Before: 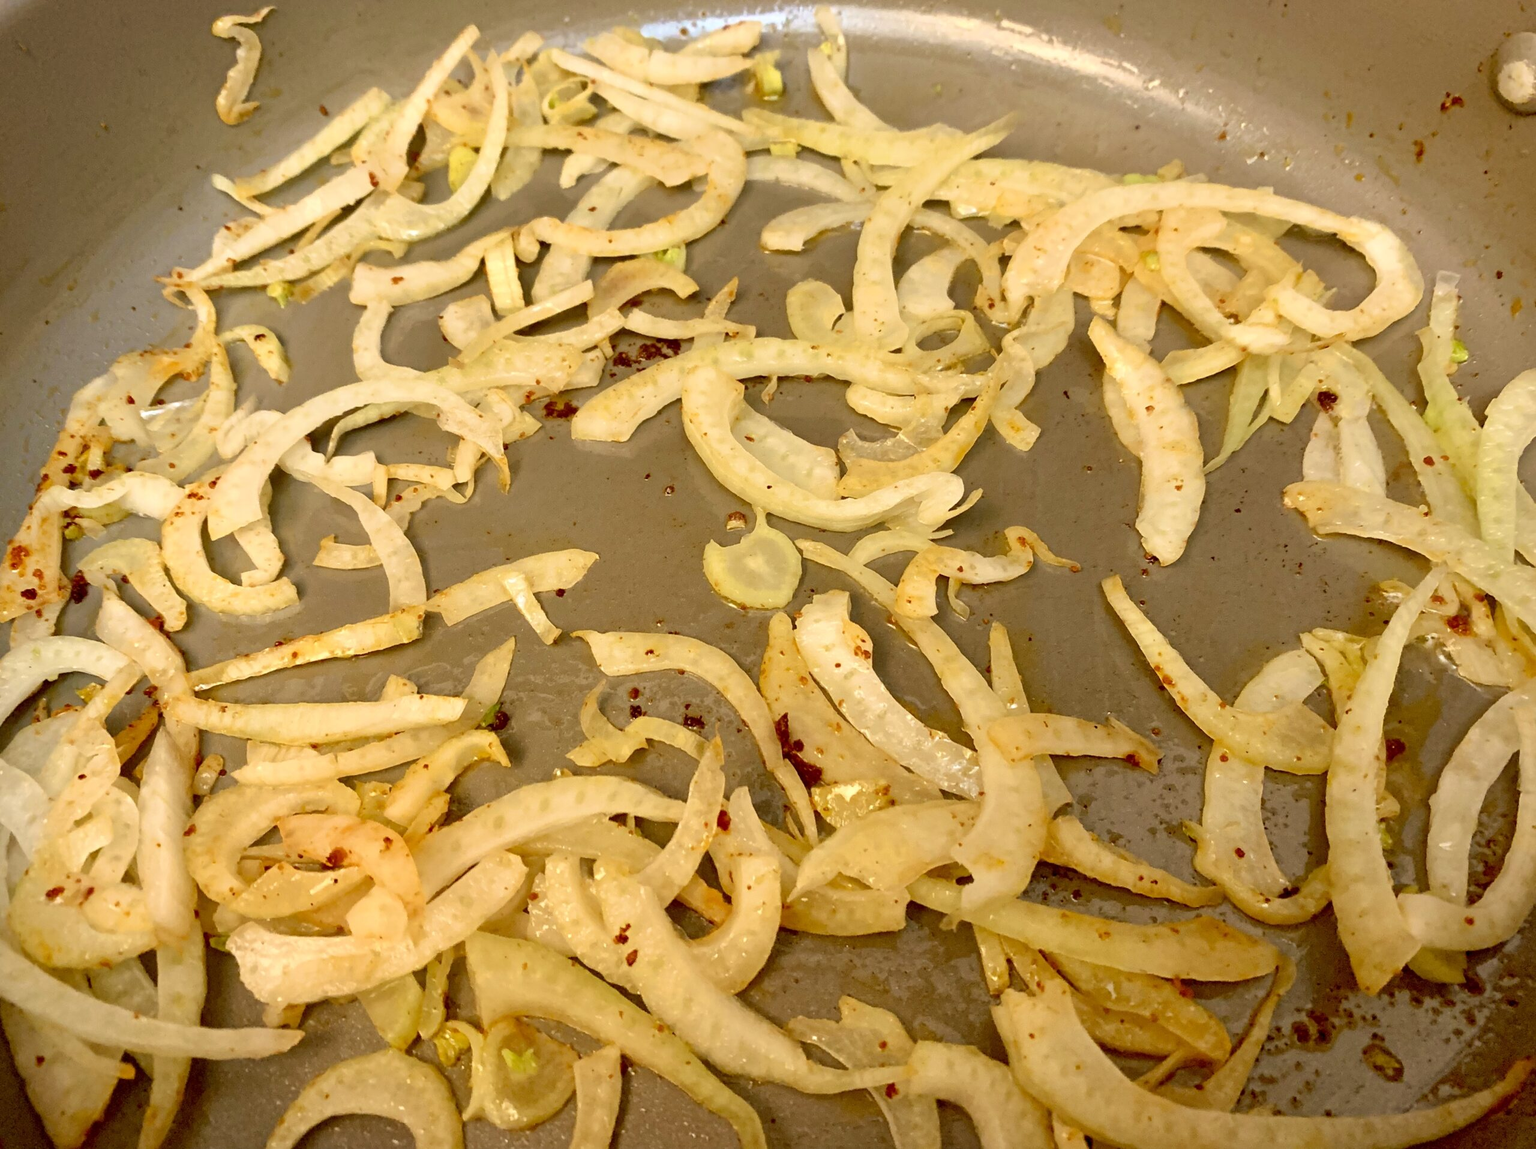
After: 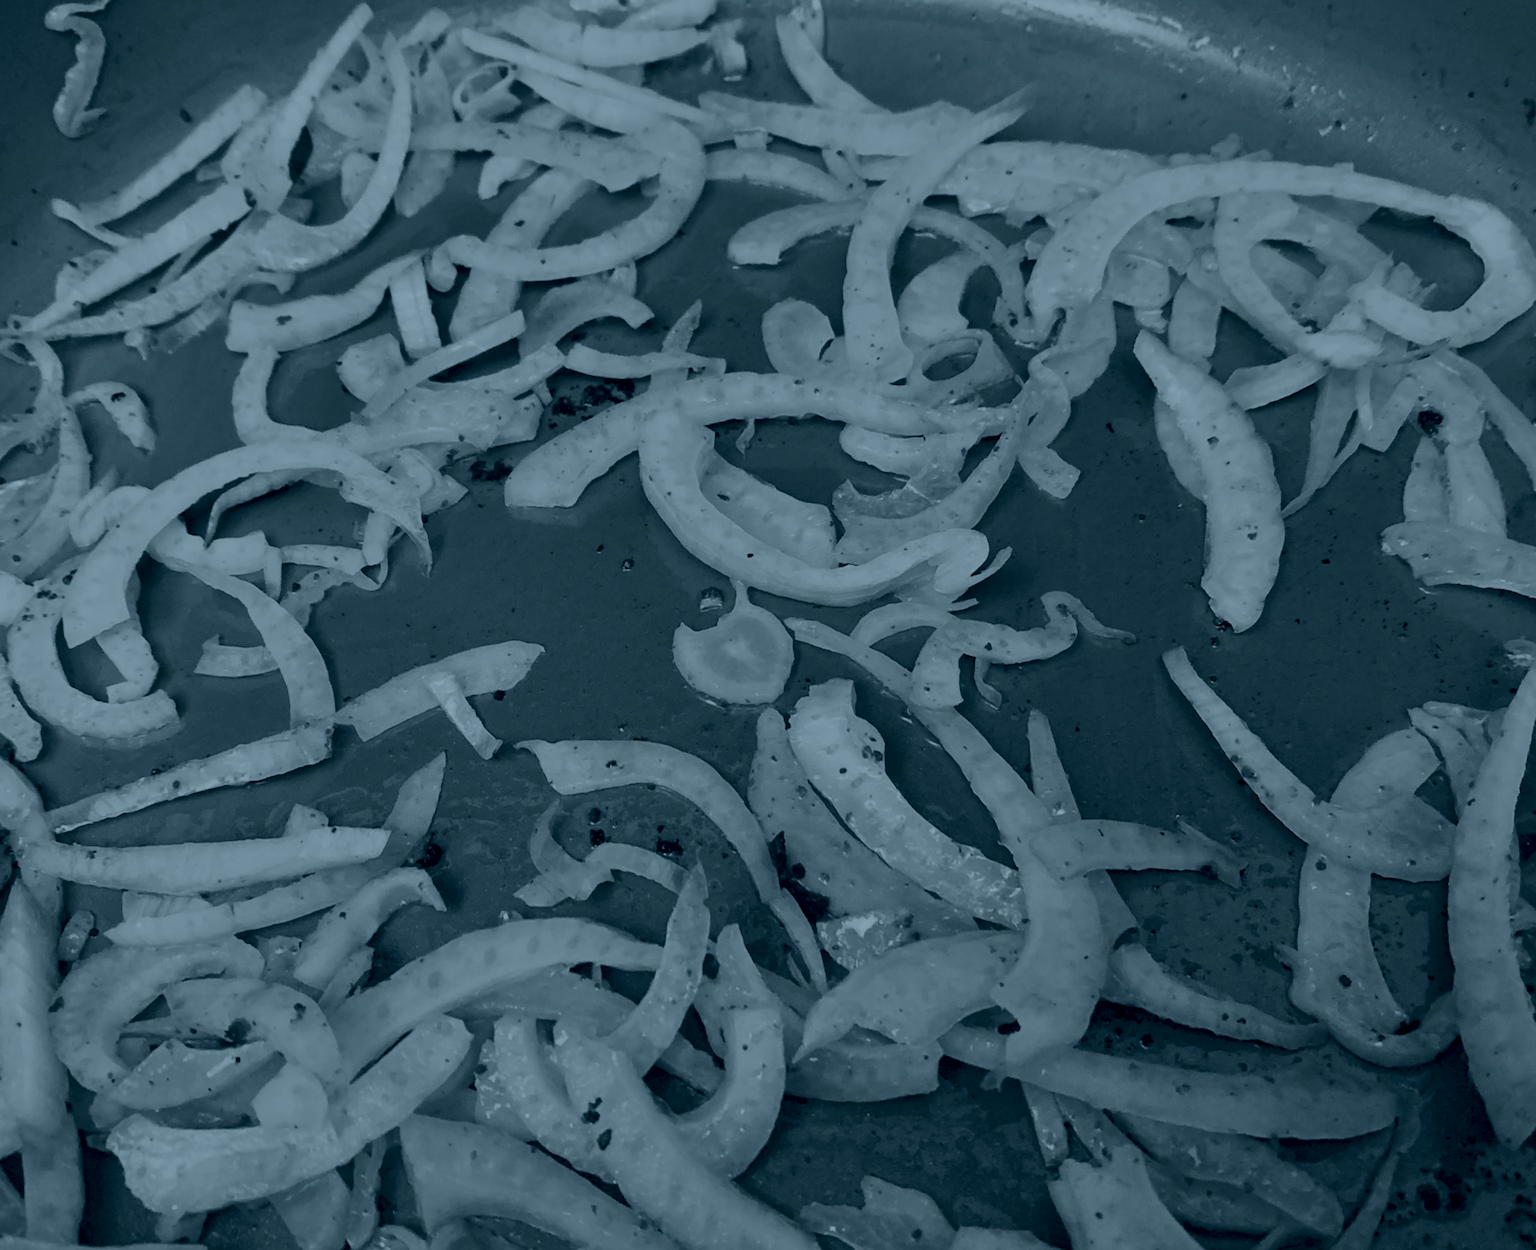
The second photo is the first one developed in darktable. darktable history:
rotate and perspective: rotation -2.29°, automatic cropping off
crop: left 11.225%, top 5.381%, right 9.565%, bottom 10.314%
colorize: hue 194.4°, saturation 29%, source mix 61.75%, lightness 3.98%, version 1
color balance rgb: perceptual brilliance grading › highlights 14.29%, perceptual brilliance grading › mid-tones -5.92%, perceptual brilliance grading › shadows -26.83%, global vibrance 31.18%
